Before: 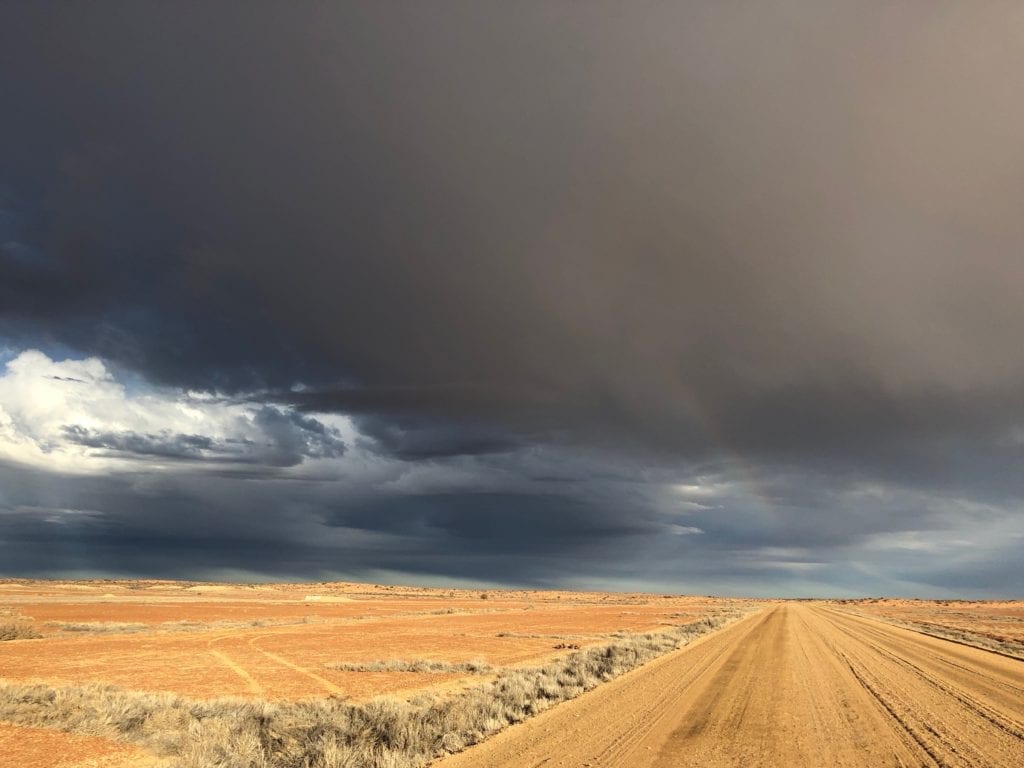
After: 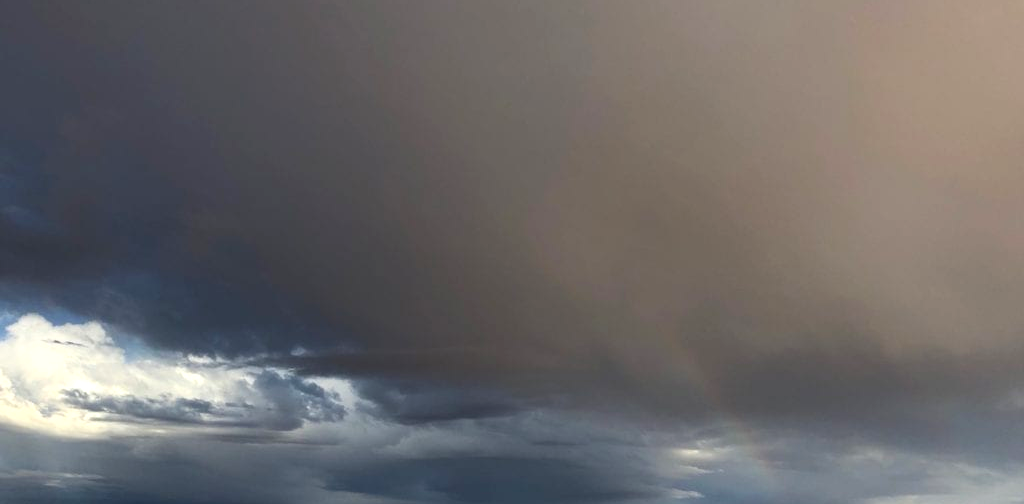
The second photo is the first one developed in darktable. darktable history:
crop and rotate: top 4.793%, bottom 29.541%
exposure: exposure 0.189 EV, compensate highlight preservation false
contrast brightness saturation: saturation 0.181
